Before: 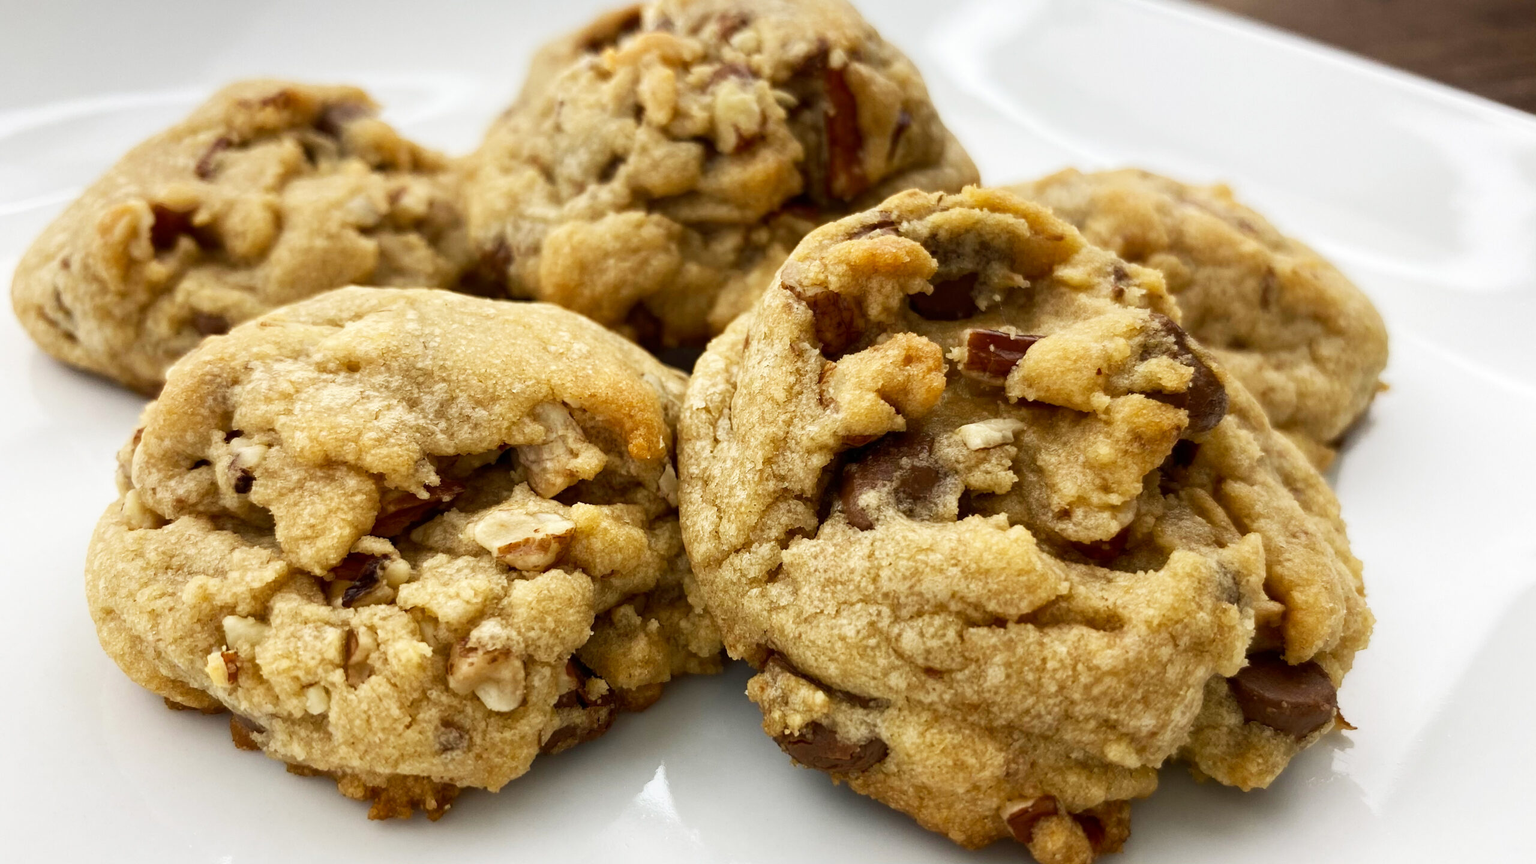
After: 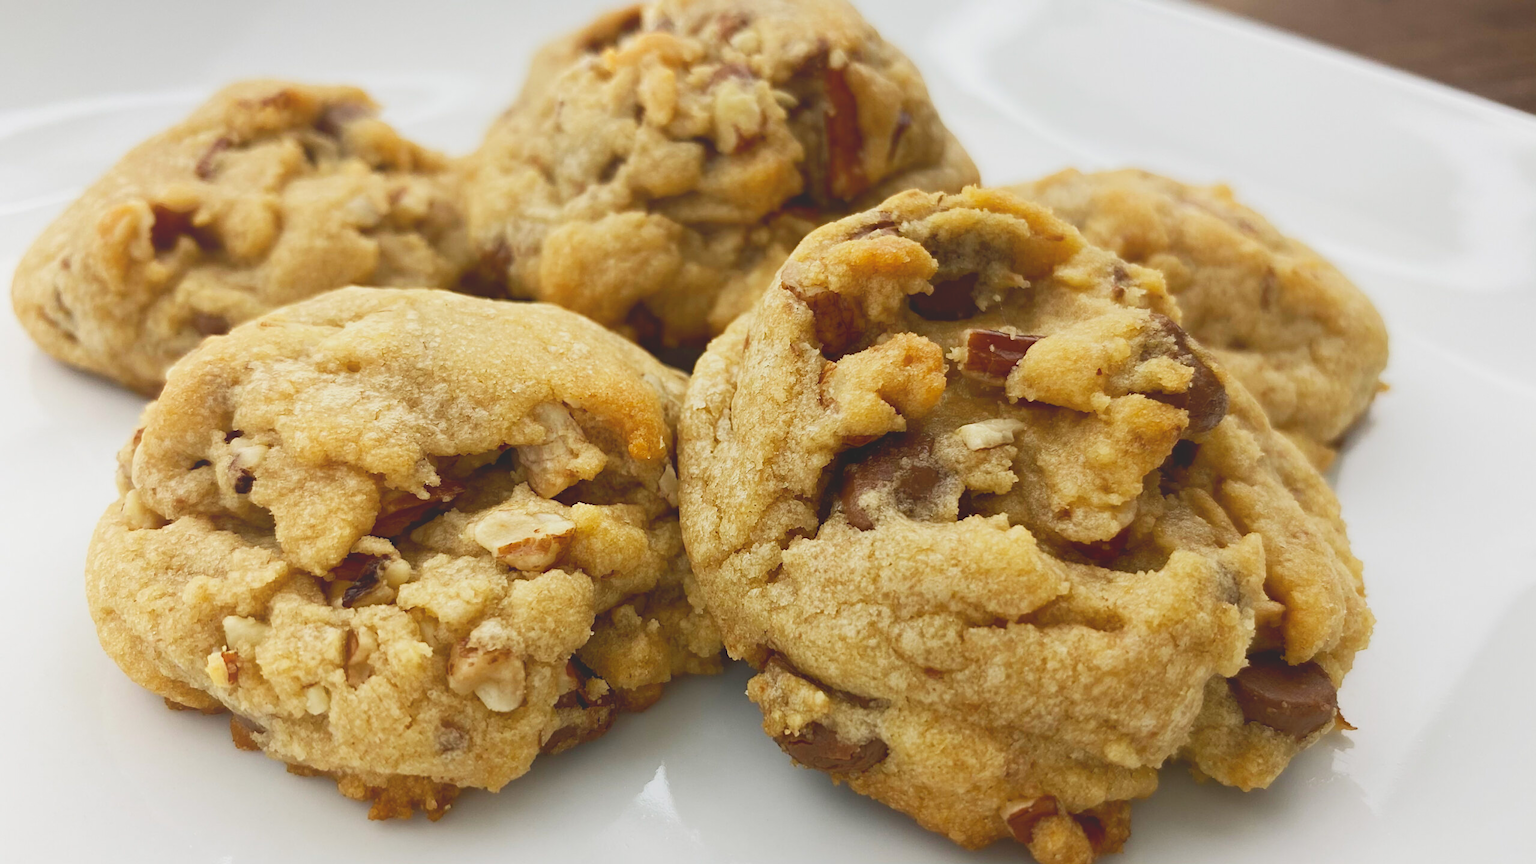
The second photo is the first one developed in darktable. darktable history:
rotate and perspective: automatic cropping original format, crop left 0, crop top 0
sharpen: amount 0.2
local contrast: detail 70%
exposure: compensate highlight preservation false
